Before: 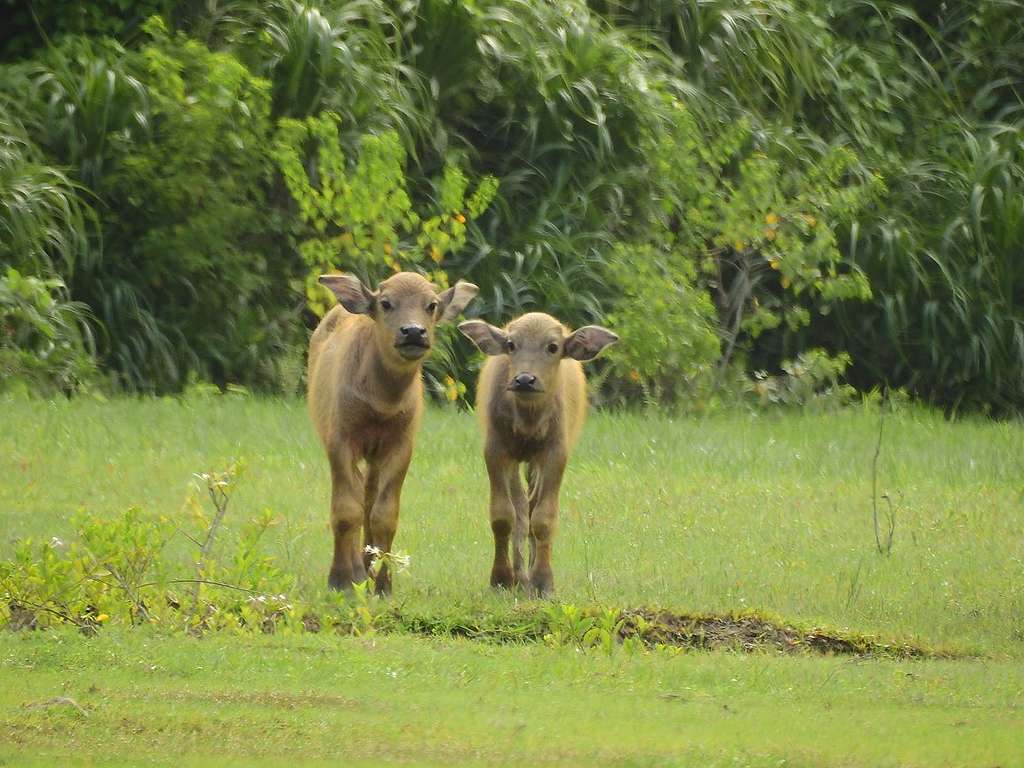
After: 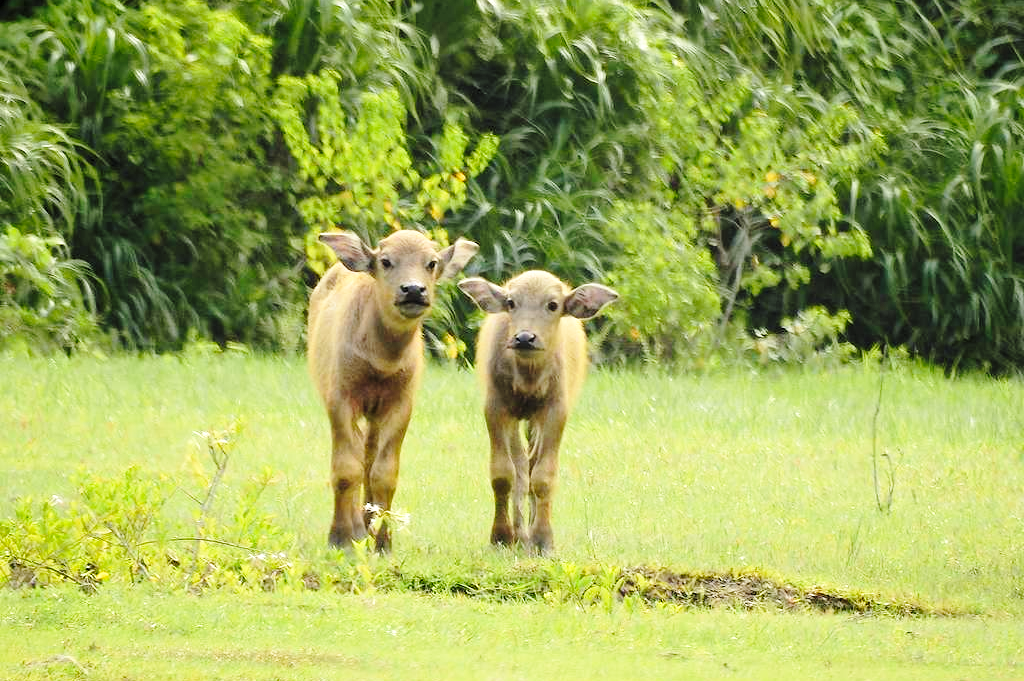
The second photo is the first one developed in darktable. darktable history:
base curve: curves: ch0 [(0, 0) (0.028, 0.03) (0.121, 0.232) (0.46, 0.748) (0.859, 0.968) (1, 1)], preserve colors none
levels: levels [0.073, 0.497, 0.972]
crop and rotate: top 5.587%, bottom 5.679%
